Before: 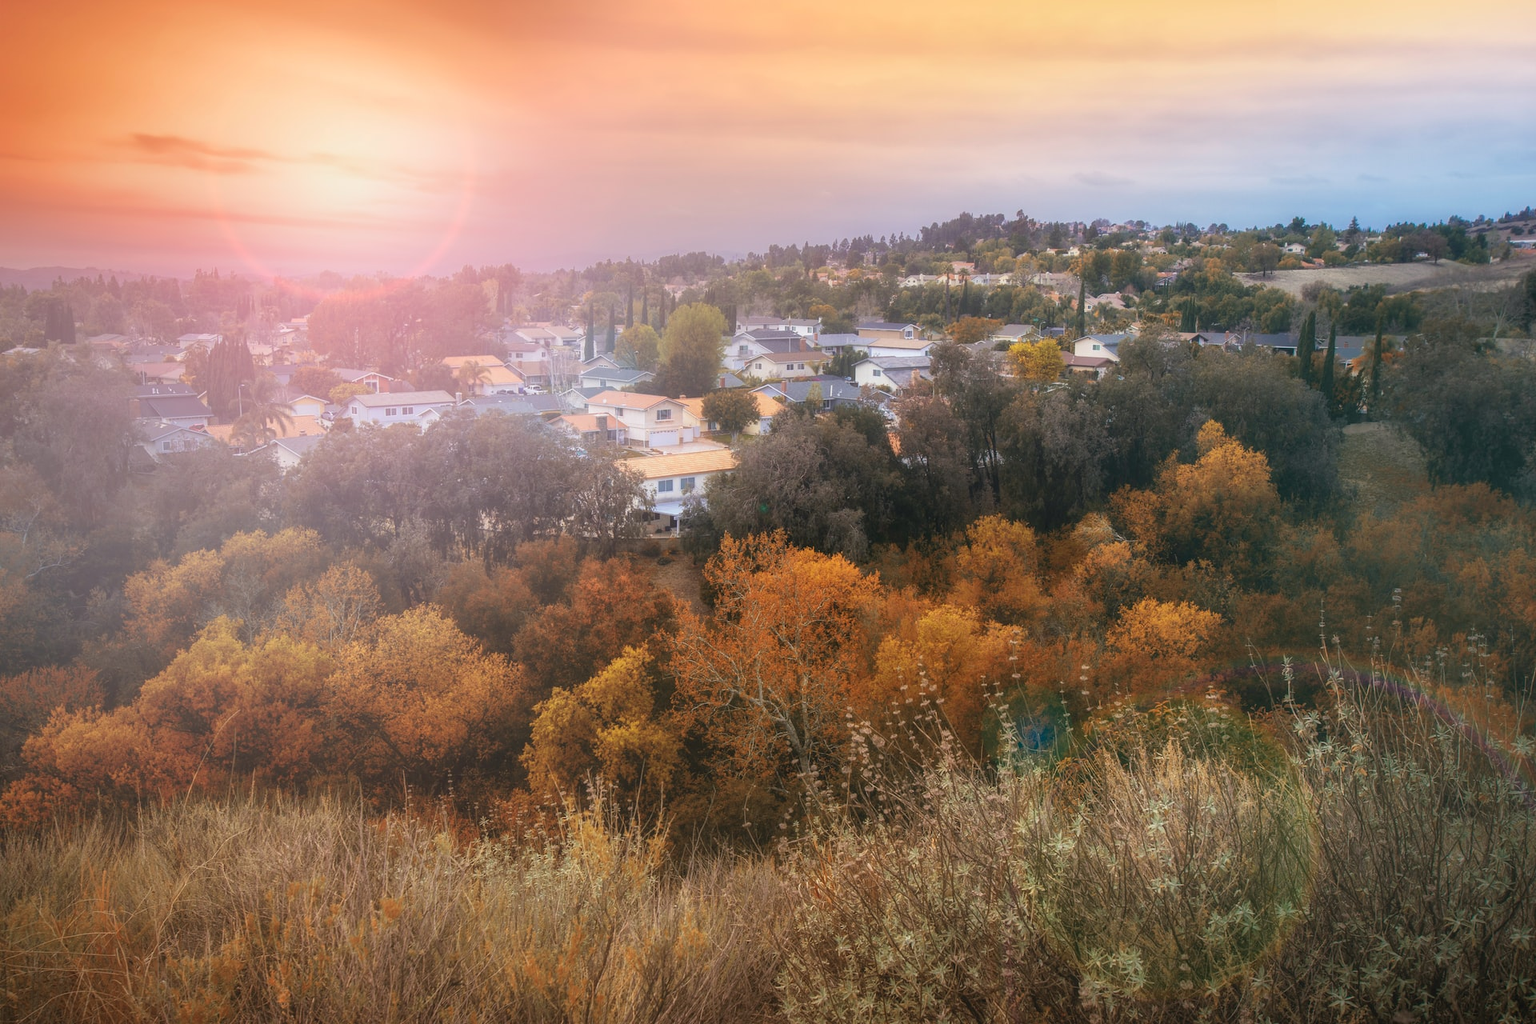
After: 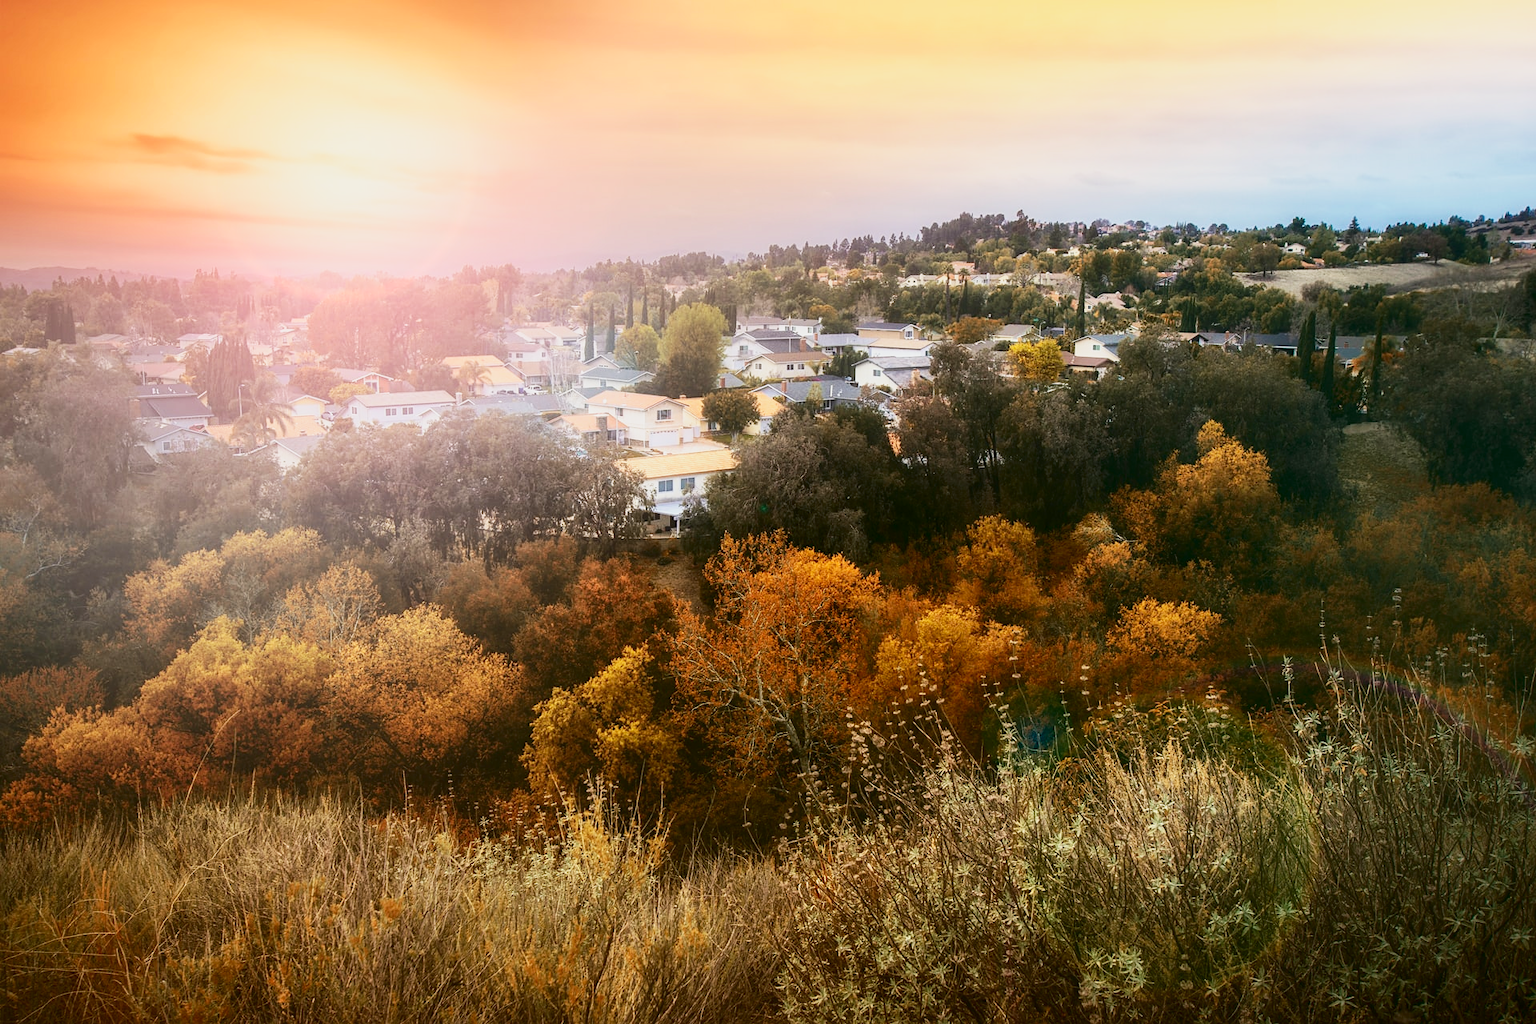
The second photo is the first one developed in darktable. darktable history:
sharpen: amount 0.2
color balance: mode lift, gamma, gain (sRGB), lift [1.04, 1, 1, 0.97], gamma [1.01, 1, 1, 0.97], gain [0.96, 1, 1, 0.97]
base curve: curves: ch0 [(0, 0) (0.088, 0.125) (0.176, 0.251) (0.354, 0.501) (0.613, 0.749) (1, 0.877)], preserve colors none
contrast brightness saturation: contrast 0.24, brightness -0.24, saturation 0.14
